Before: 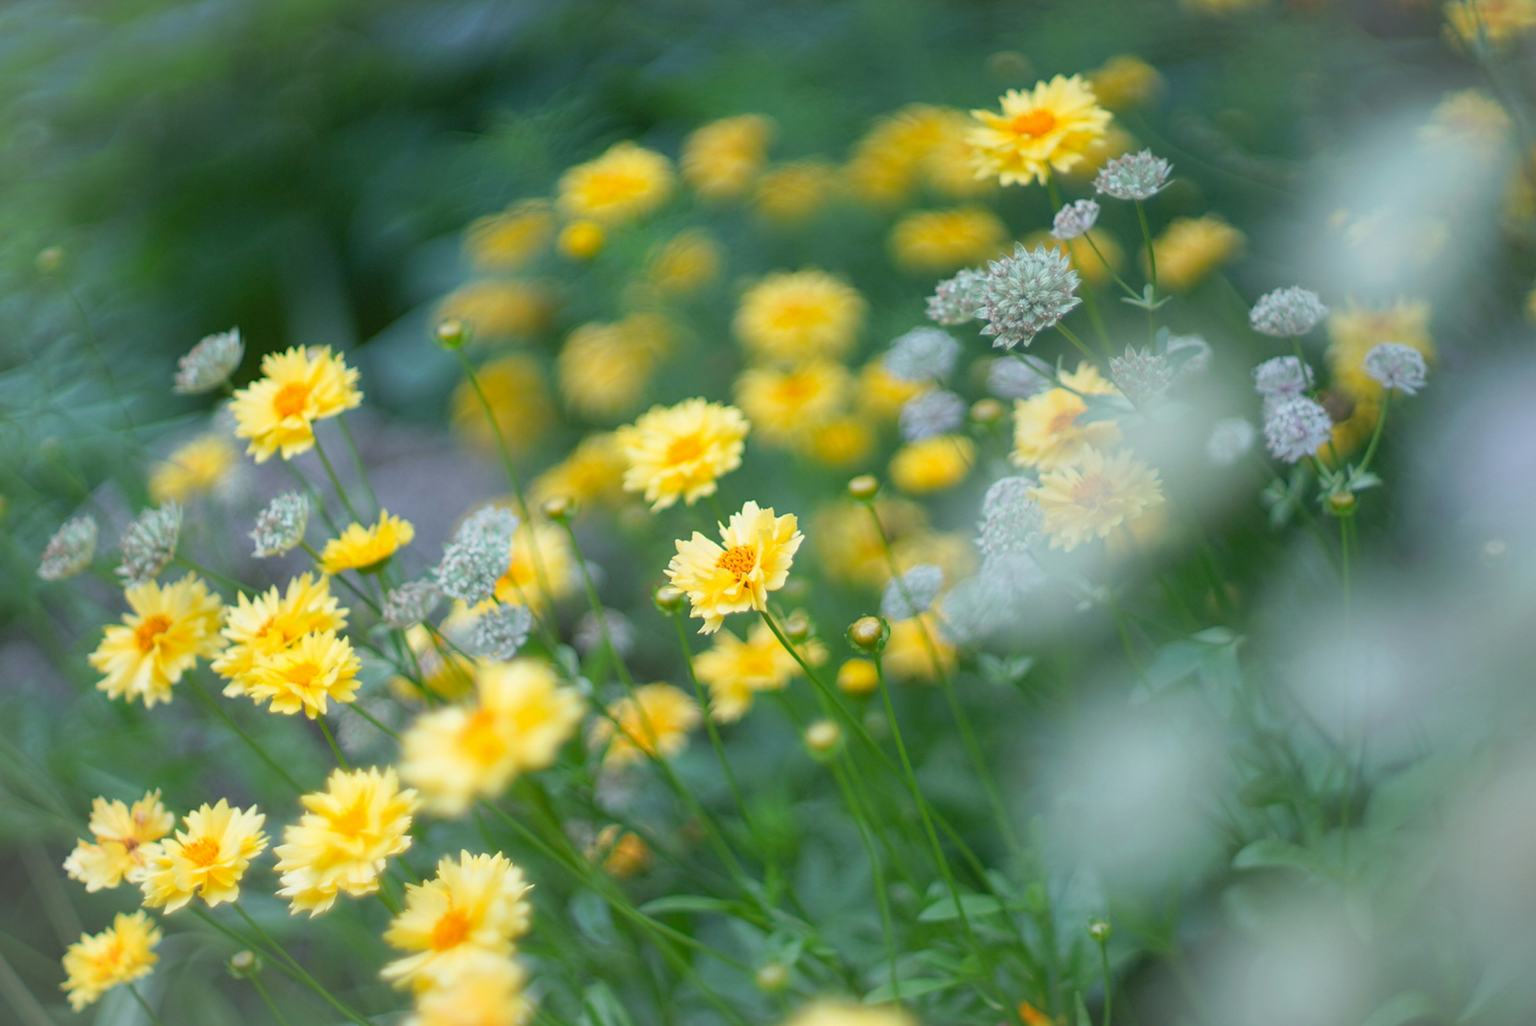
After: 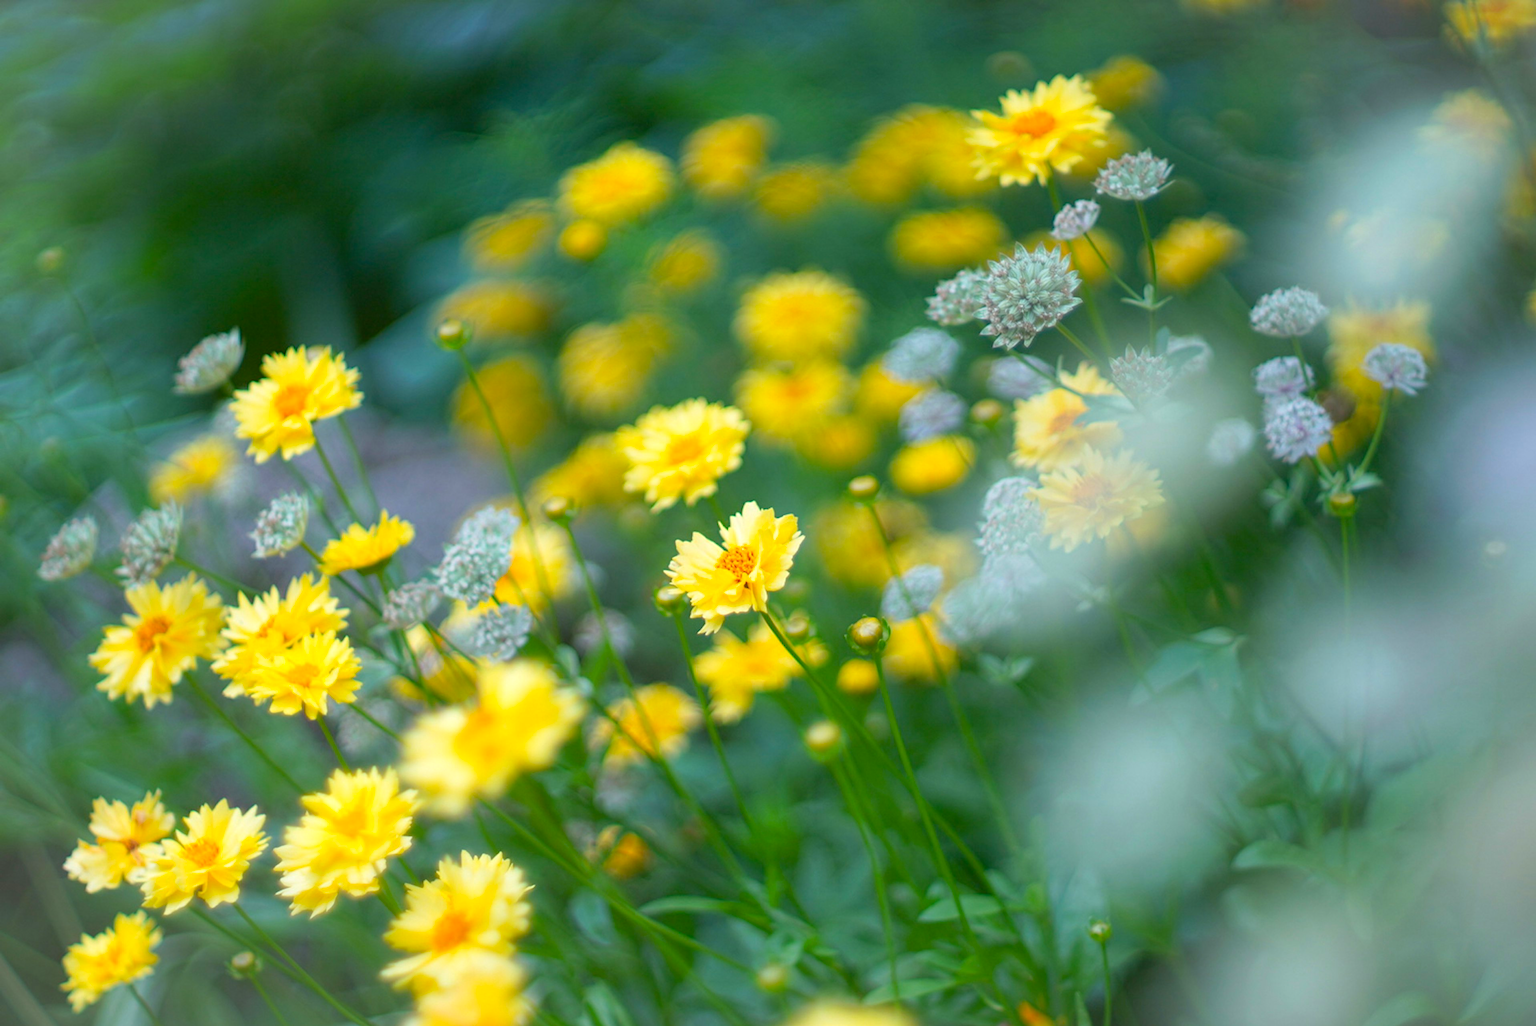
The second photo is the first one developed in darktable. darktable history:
color balance rgb: linear chroma grading › global chroma 15.194%, perceptual saturation grading › global saturation -0.018%, global vibrance 26.315%, contrast 5.956%
